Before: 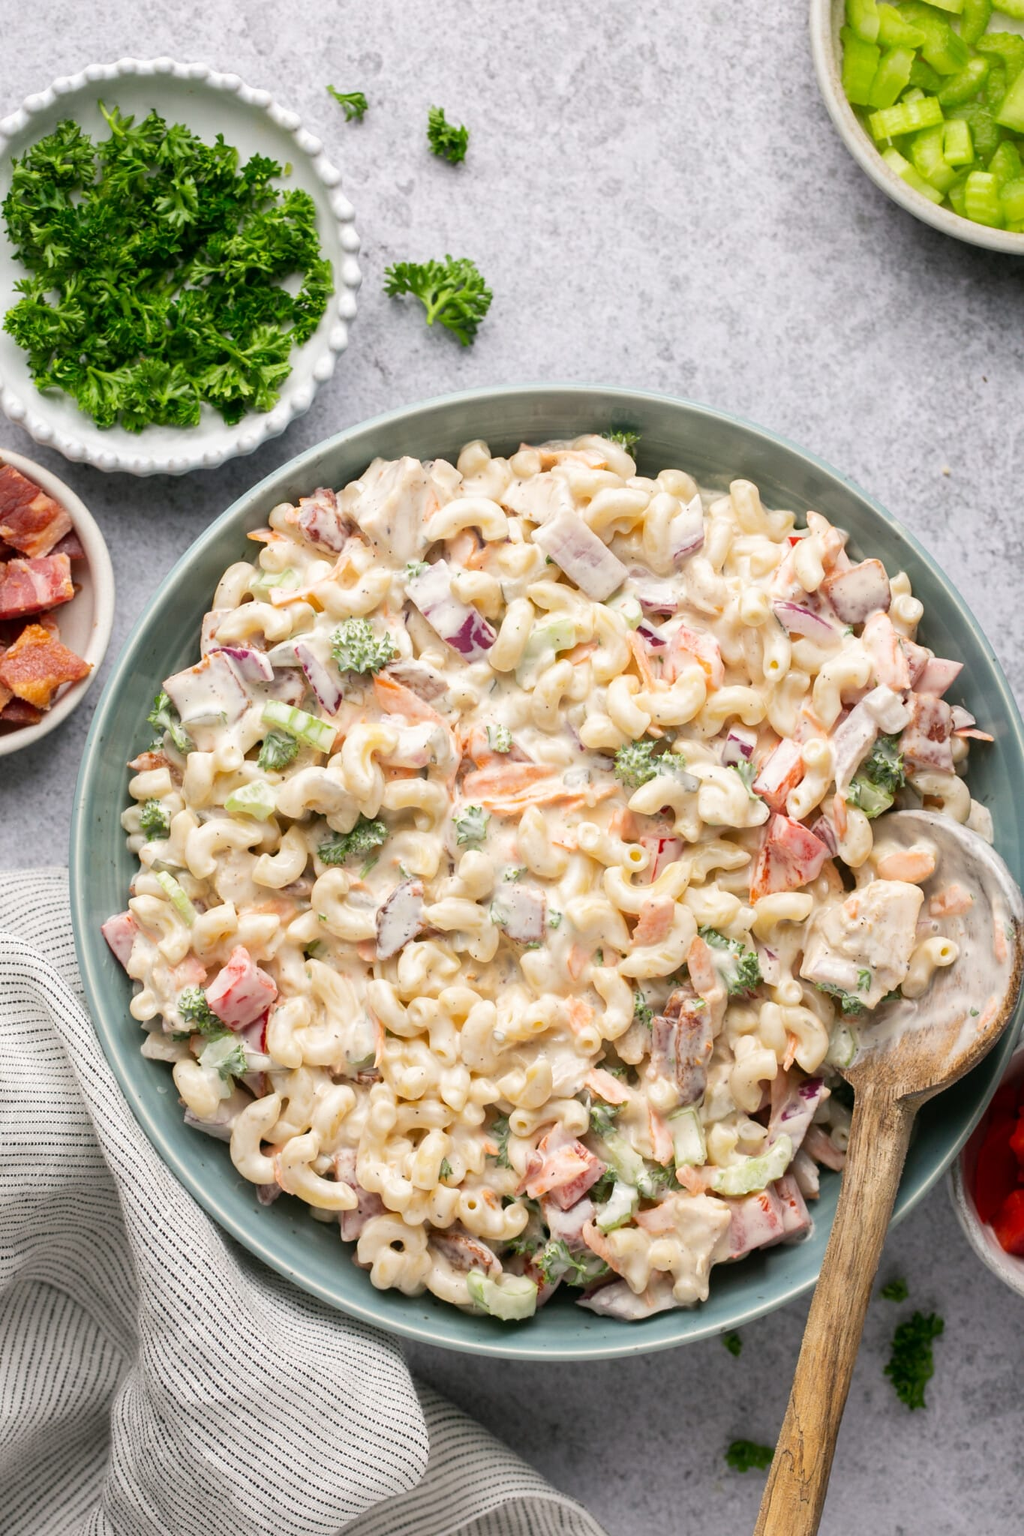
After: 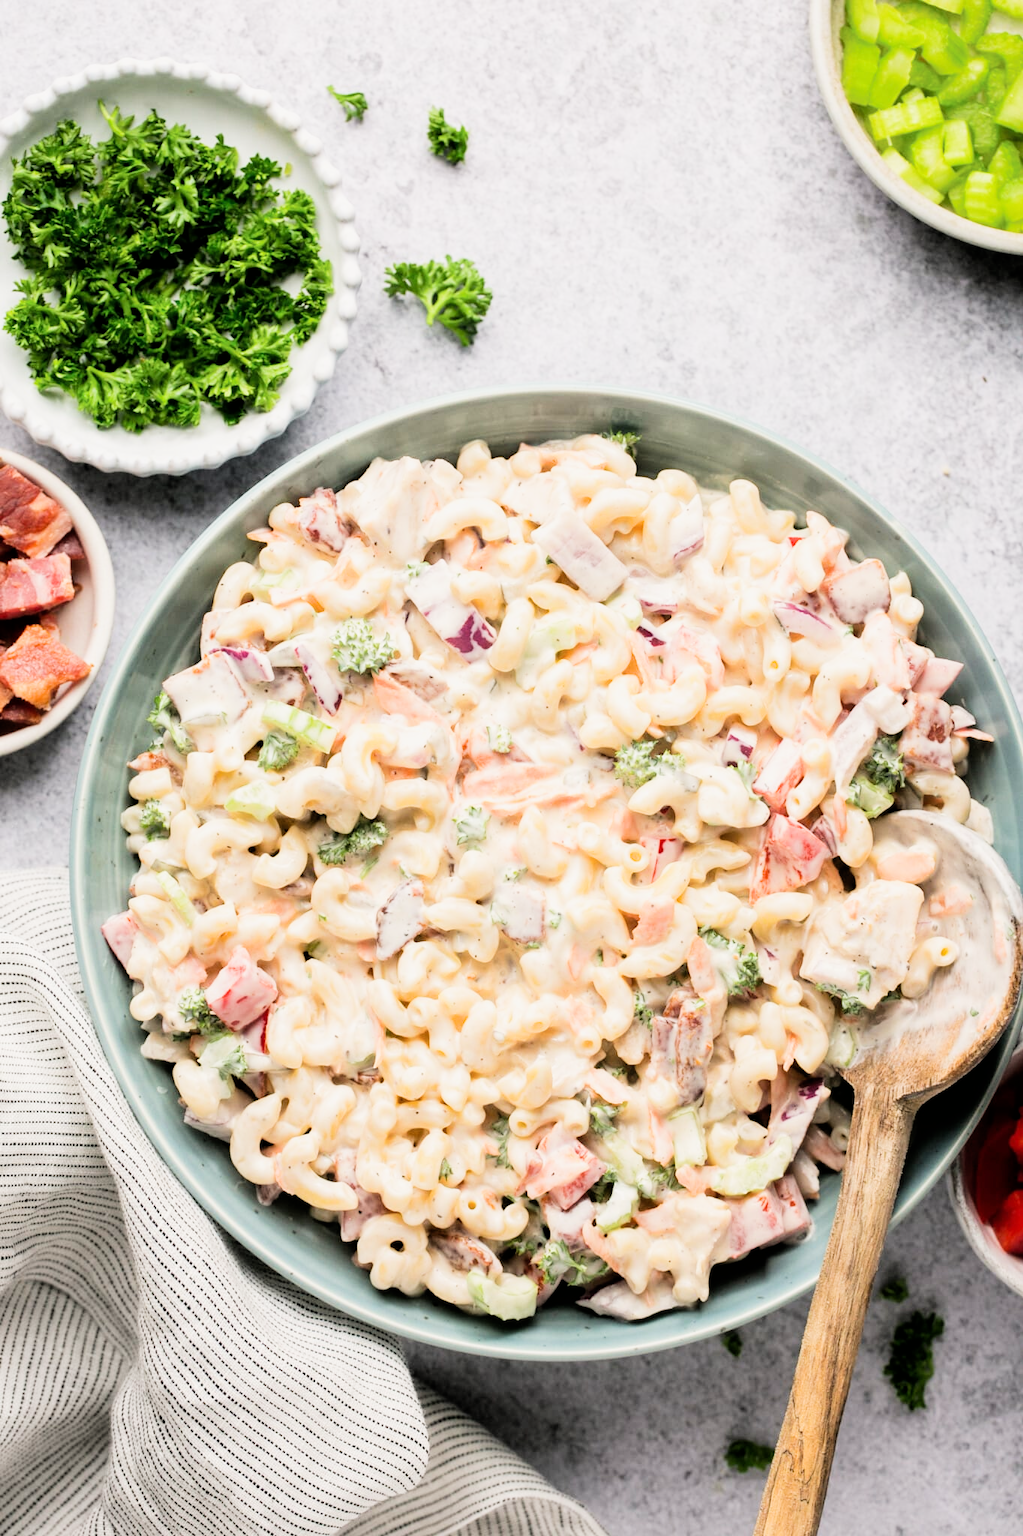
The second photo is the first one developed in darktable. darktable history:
white balance: red 1.009, blue 0.985
exposure: black level correction 0, exposure 0.7 EV, compensate exposure bias true, compensate highlight preservation false
filmic rgb: black relative exposure -5 EV, hardness 2.88, contrast 1.4, highlights saturation mix -30%
